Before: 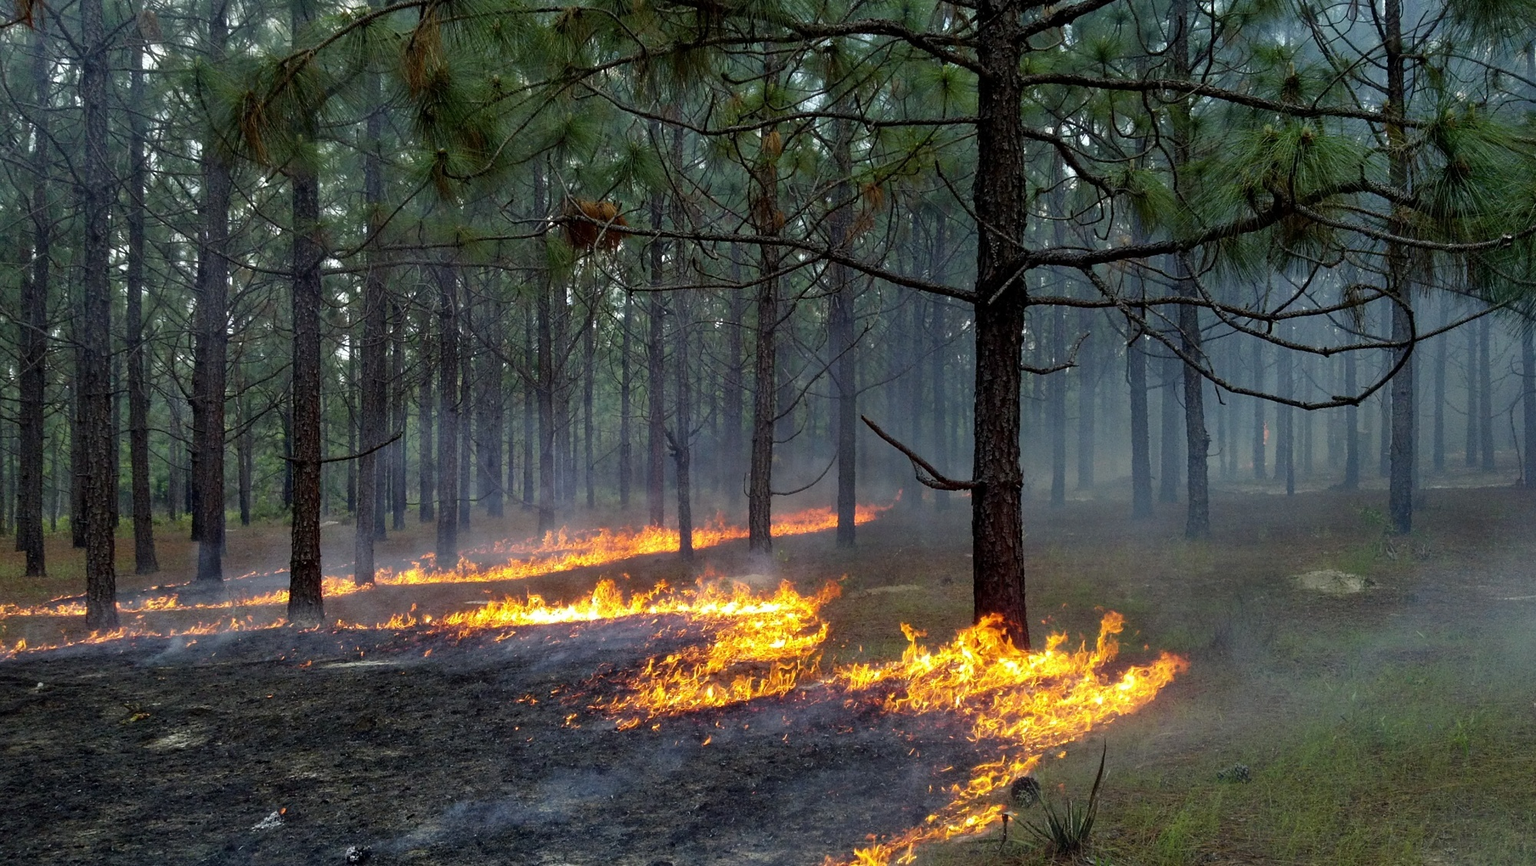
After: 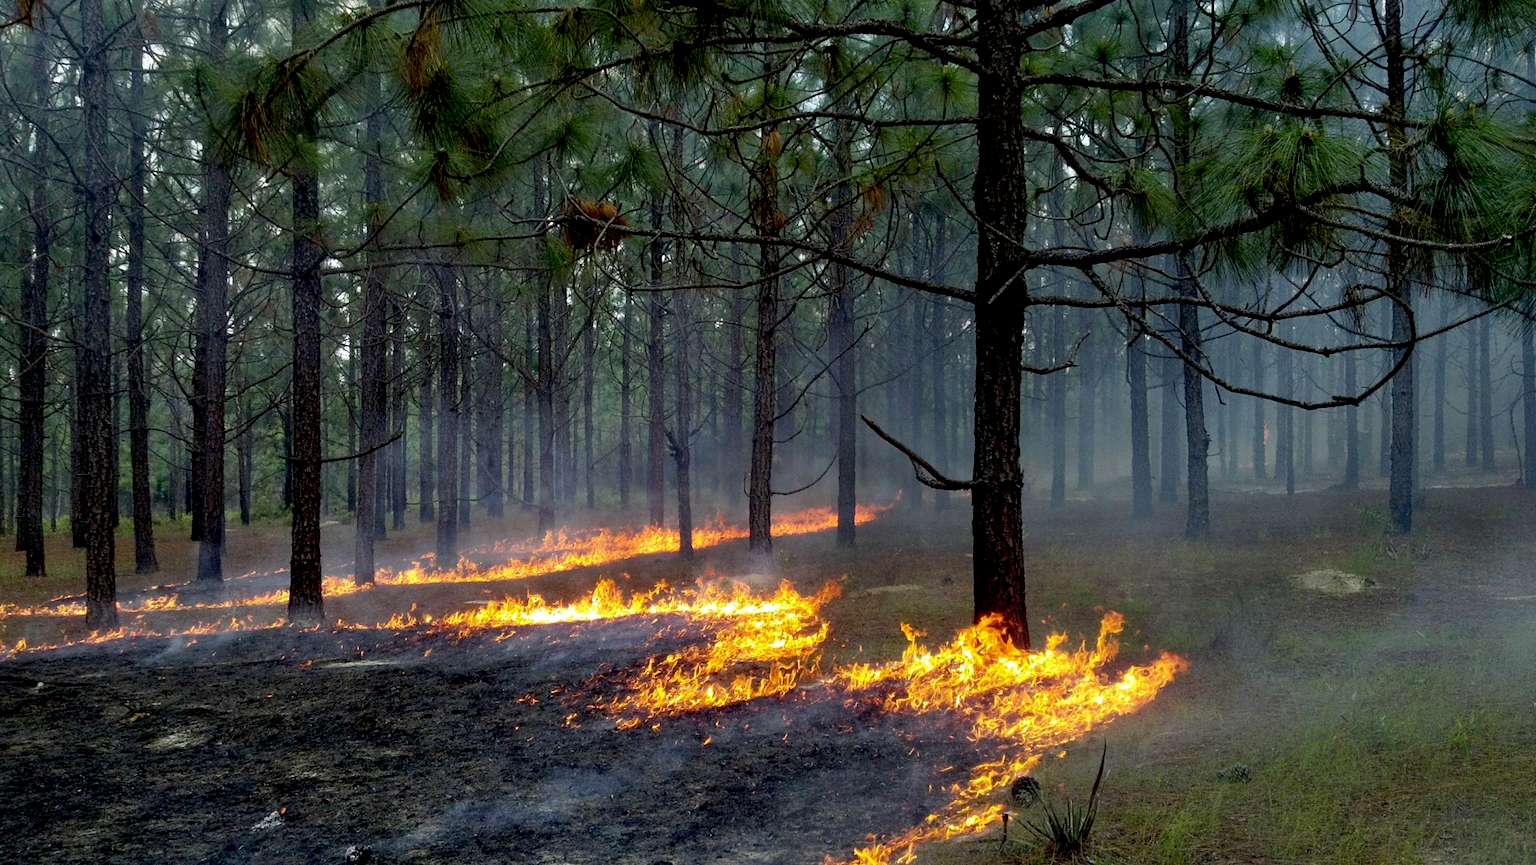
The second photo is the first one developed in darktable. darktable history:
exposure: black level correction 0.01, exposure 0.007 EV, compensate highlight preservation false
